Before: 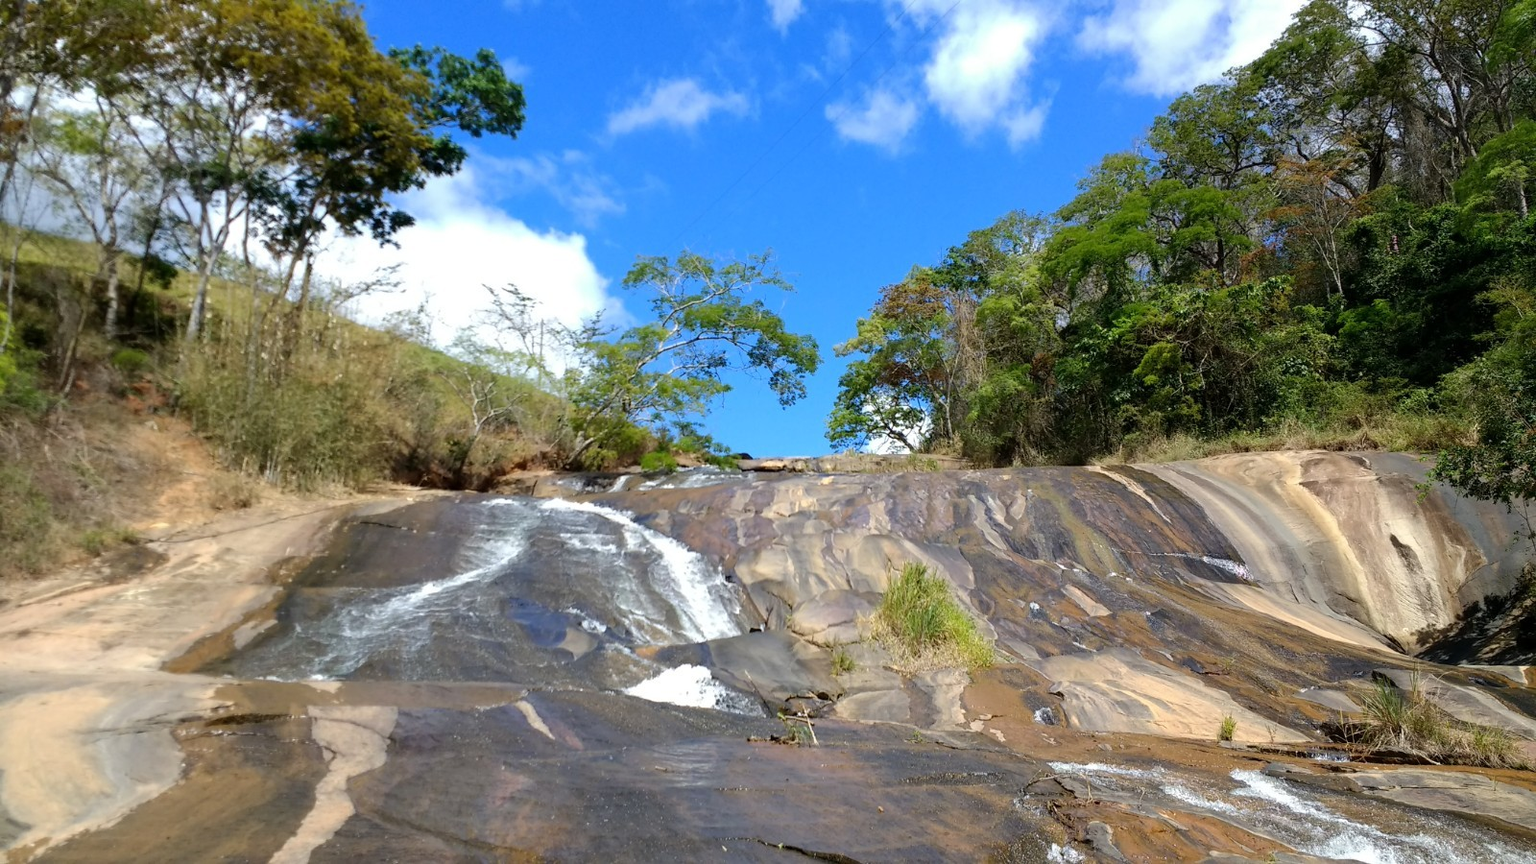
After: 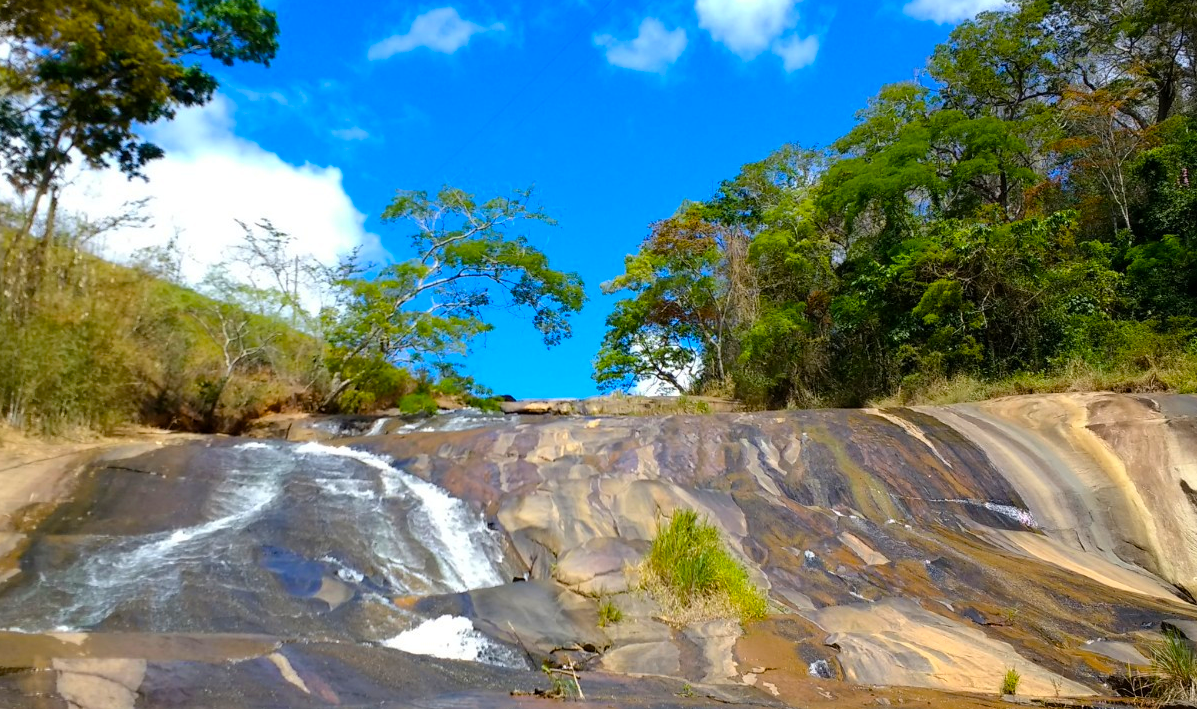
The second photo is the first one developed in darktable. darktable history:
color balance rgb: linear chroma grading › global chroma 15%, perceptual saturation grading › global saturation 30%
crop: left 16.768%, top 8.653%, right 8.362%, bottom 12.485%
